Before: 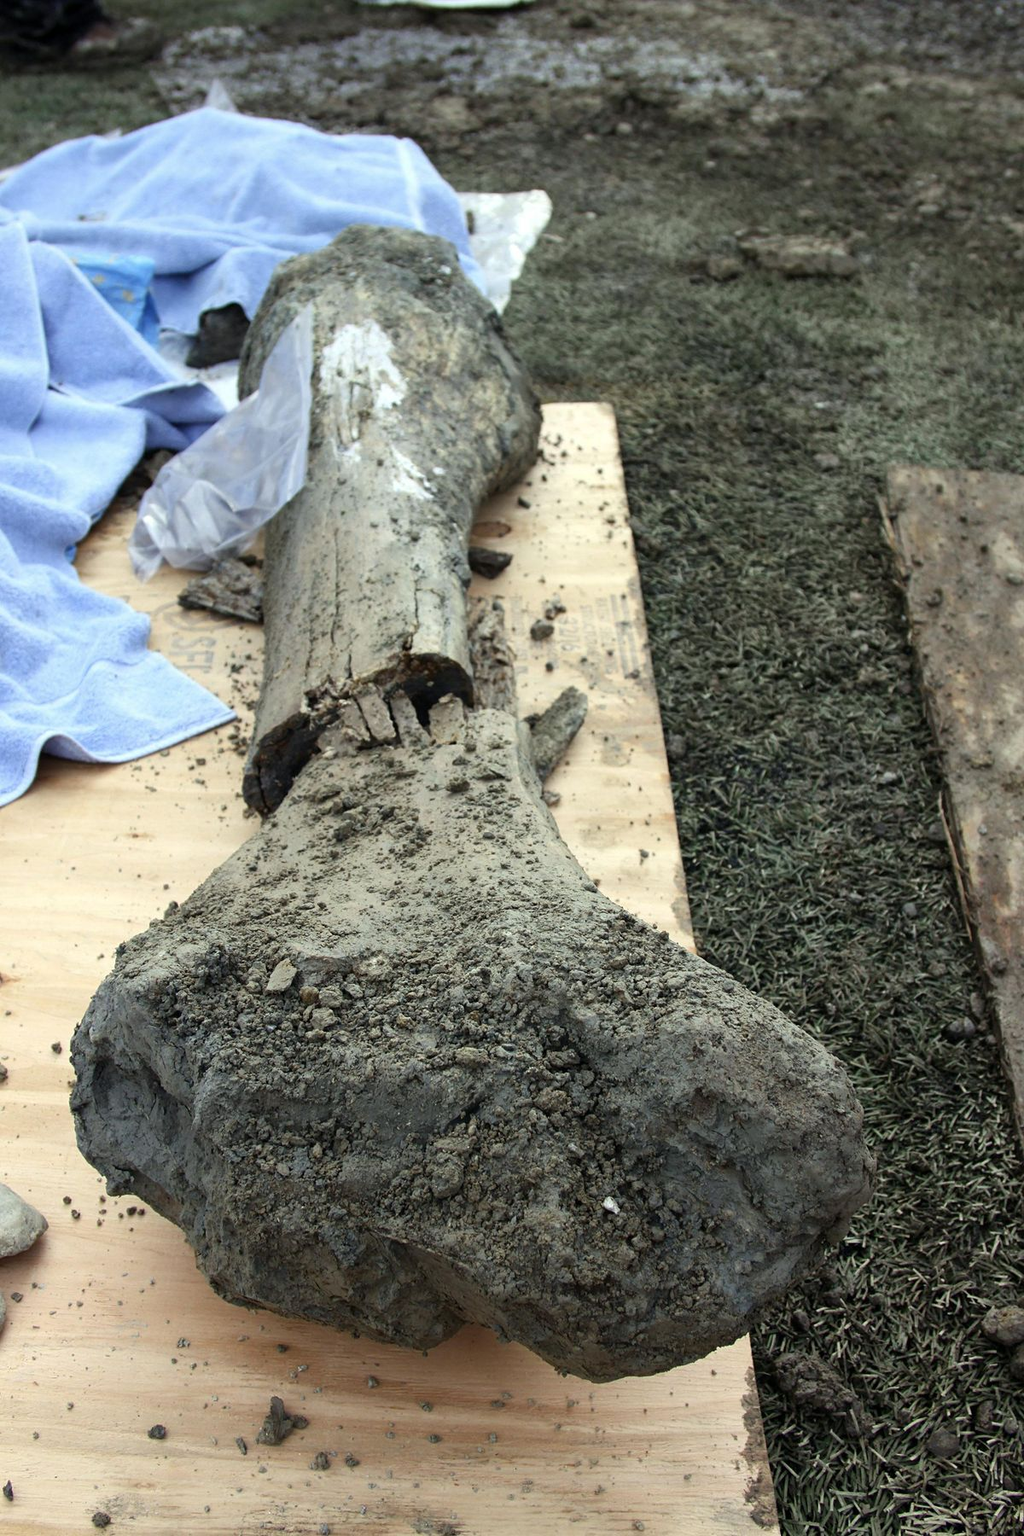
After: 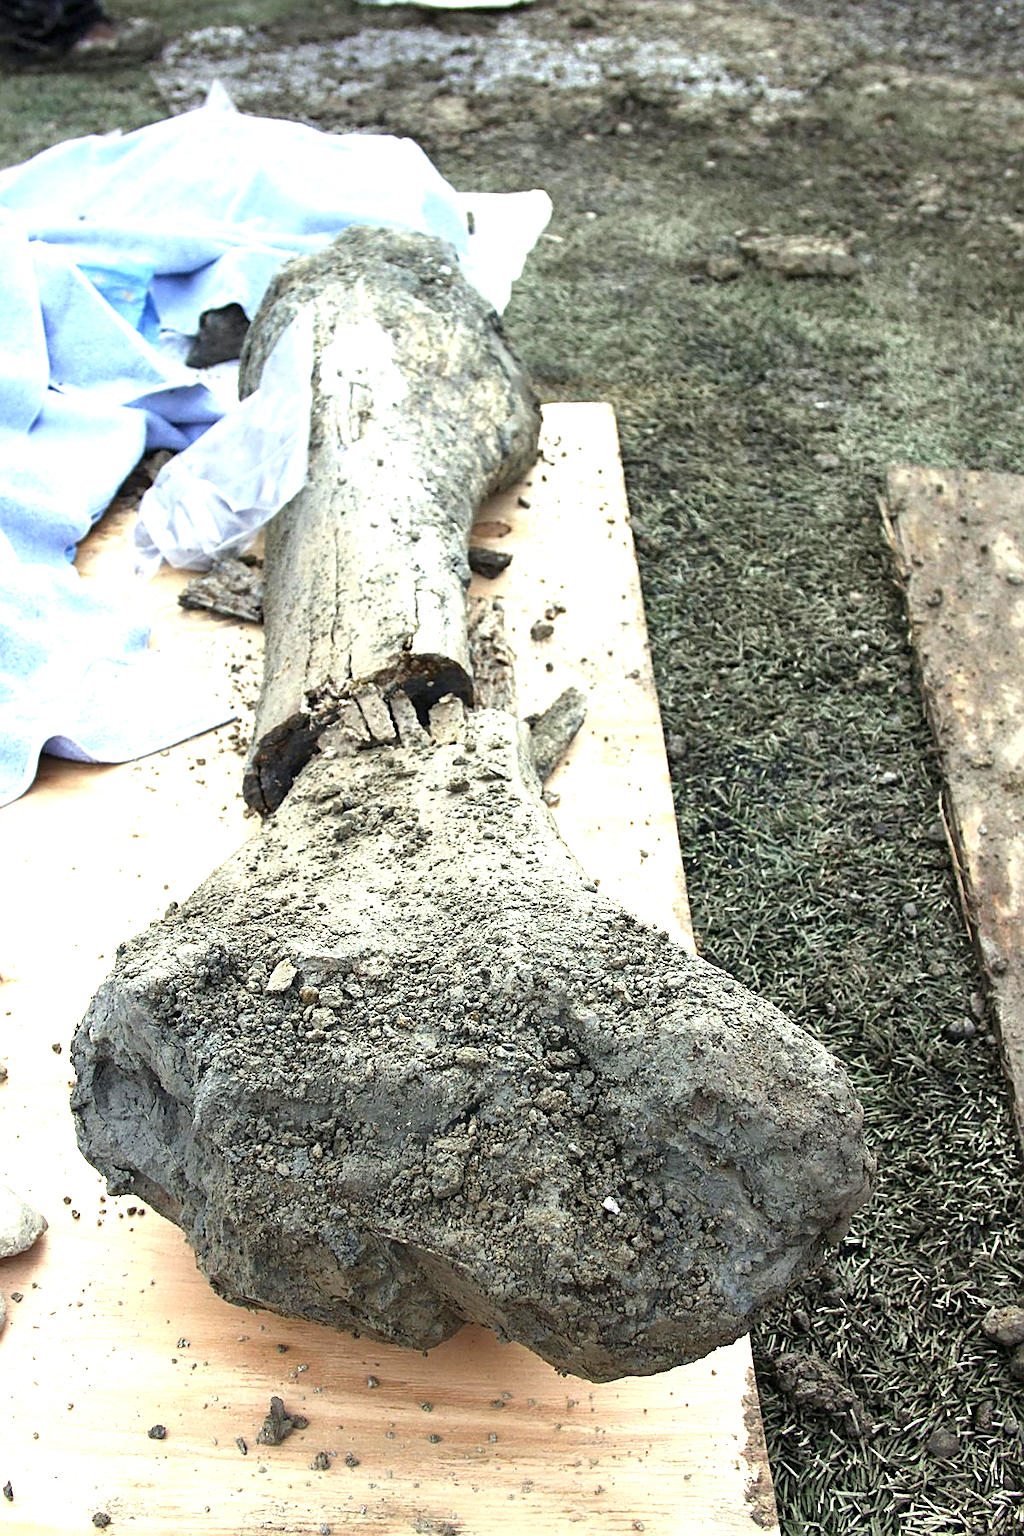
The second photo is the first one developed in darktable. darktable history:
sharpen: on, module defaults
exposure: black level correction 0, exposure 1.2 EV, compensate exposure bias true, compensate highlight preservation false
